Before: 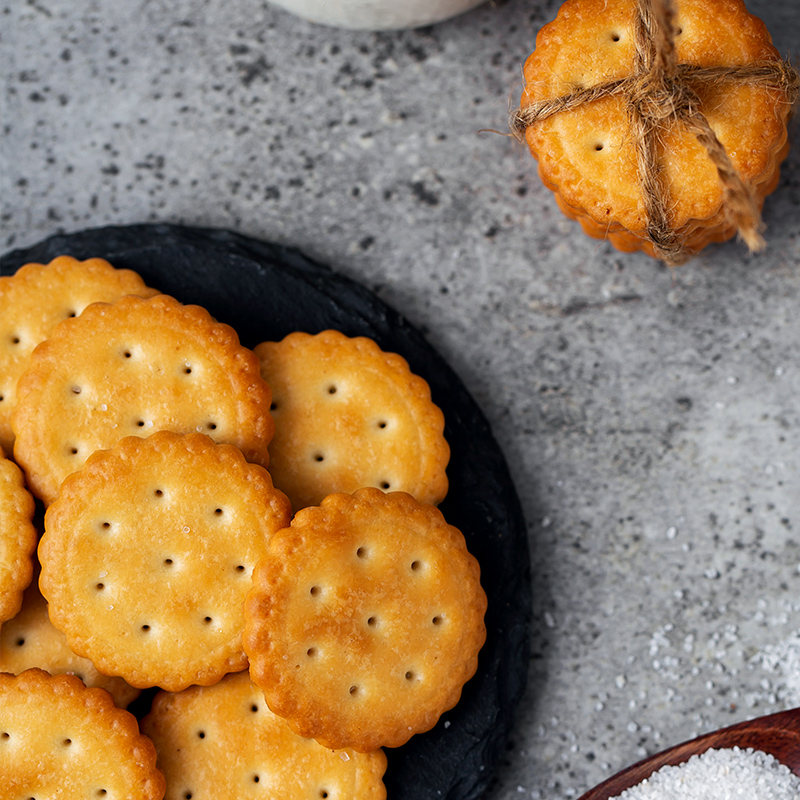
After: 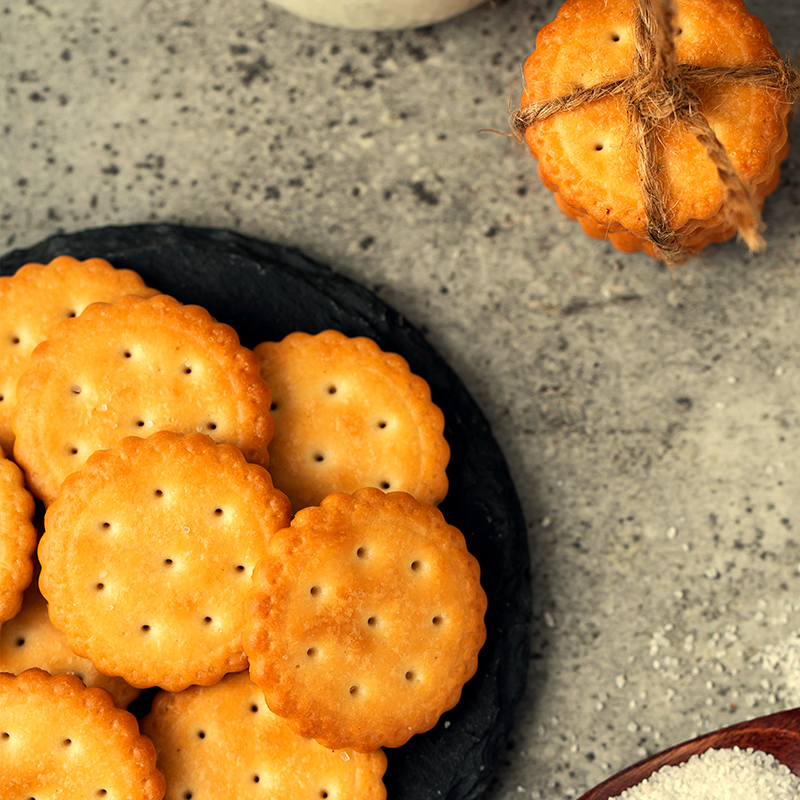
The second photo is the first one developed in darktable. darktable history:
exposure: exposure 0.197 EV, compensate highlight preservation false
white balance: red 1.08, blue 0.791
